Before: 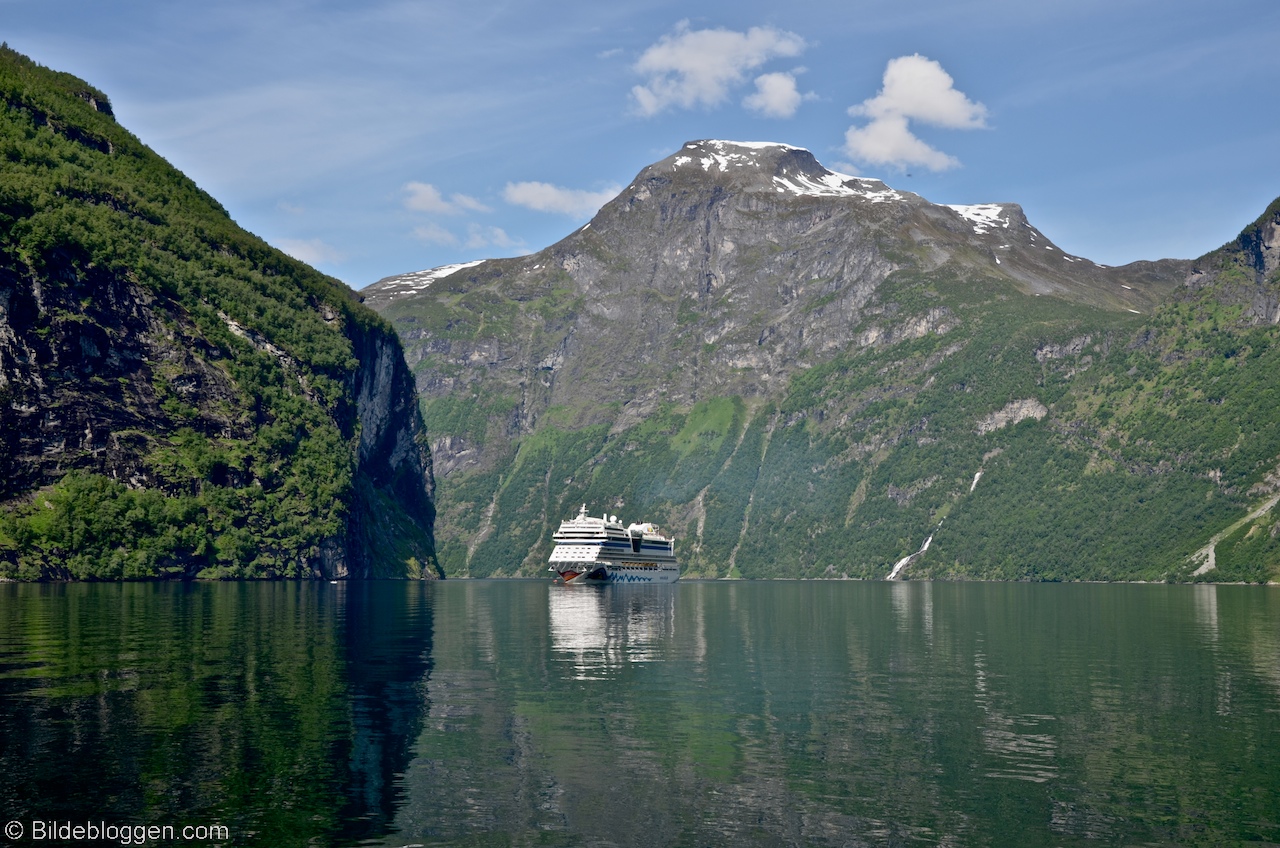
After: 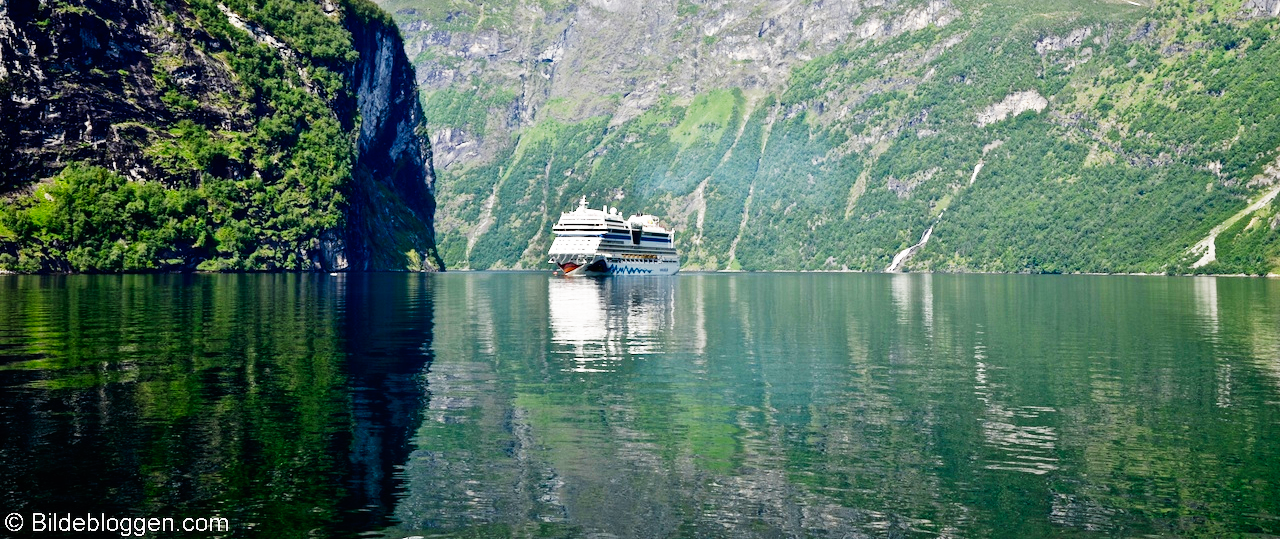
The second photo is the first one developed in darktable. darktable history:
crop and rotate: top 36.435%
base curve: curves: ch0 [(0, 0) (0.007, 0.004) (0.027, 0.03) (0.046, 0.07) (0.207, 0.54) (0.442, 0.872) (0.673, 0.972) (1, 1)], preserve colors none
